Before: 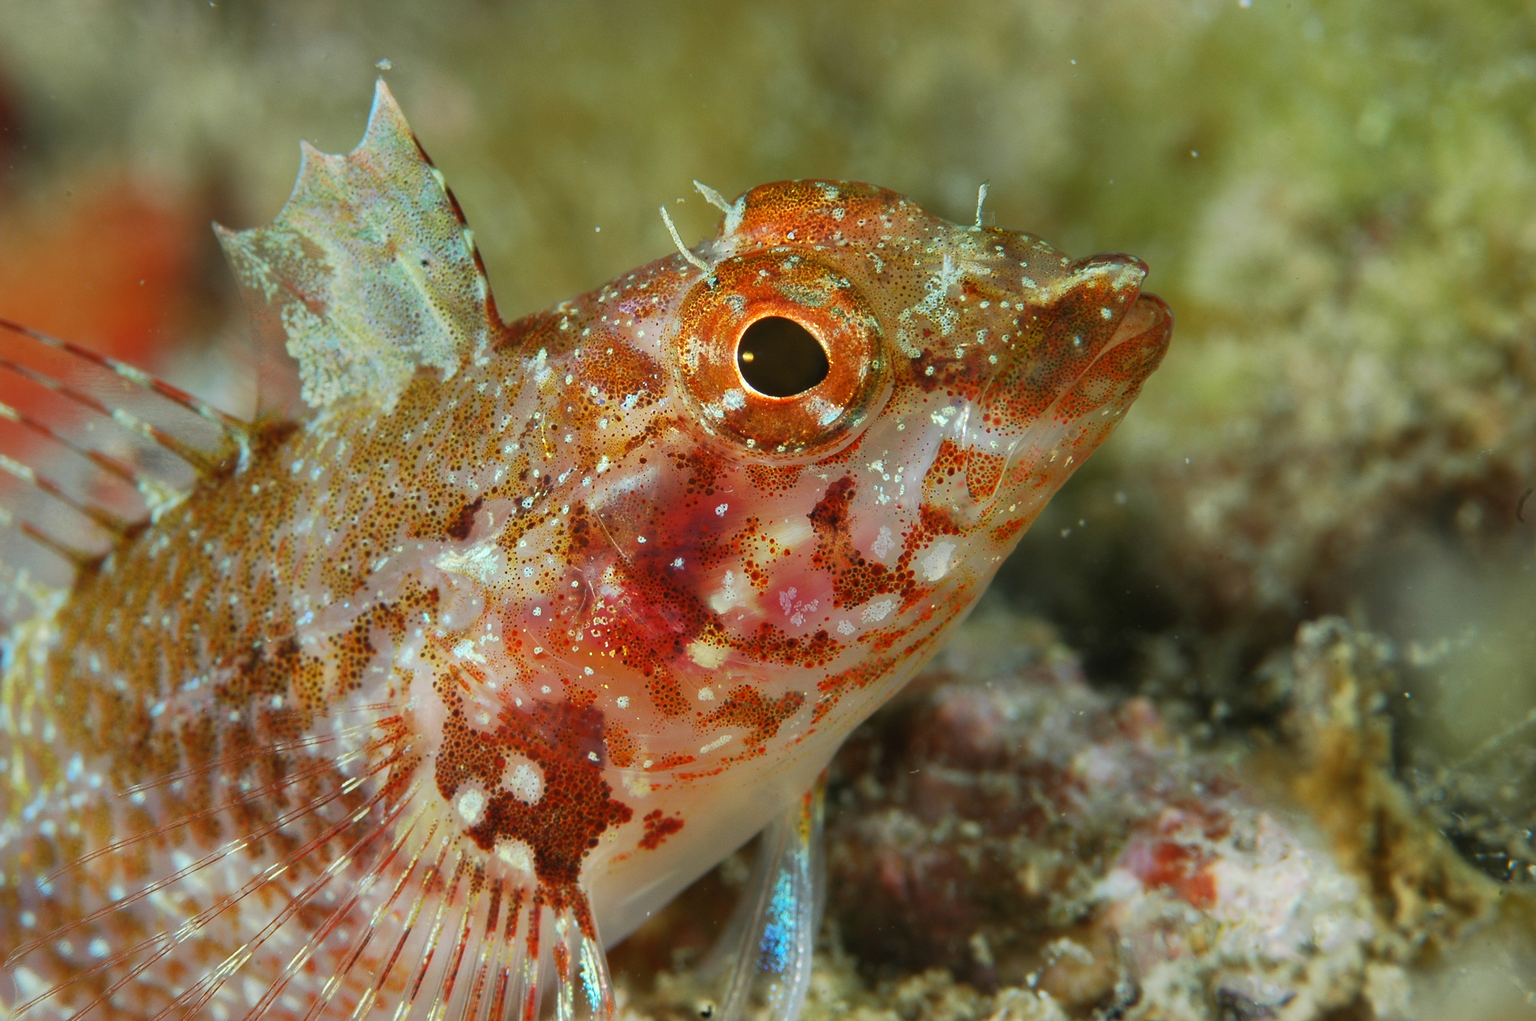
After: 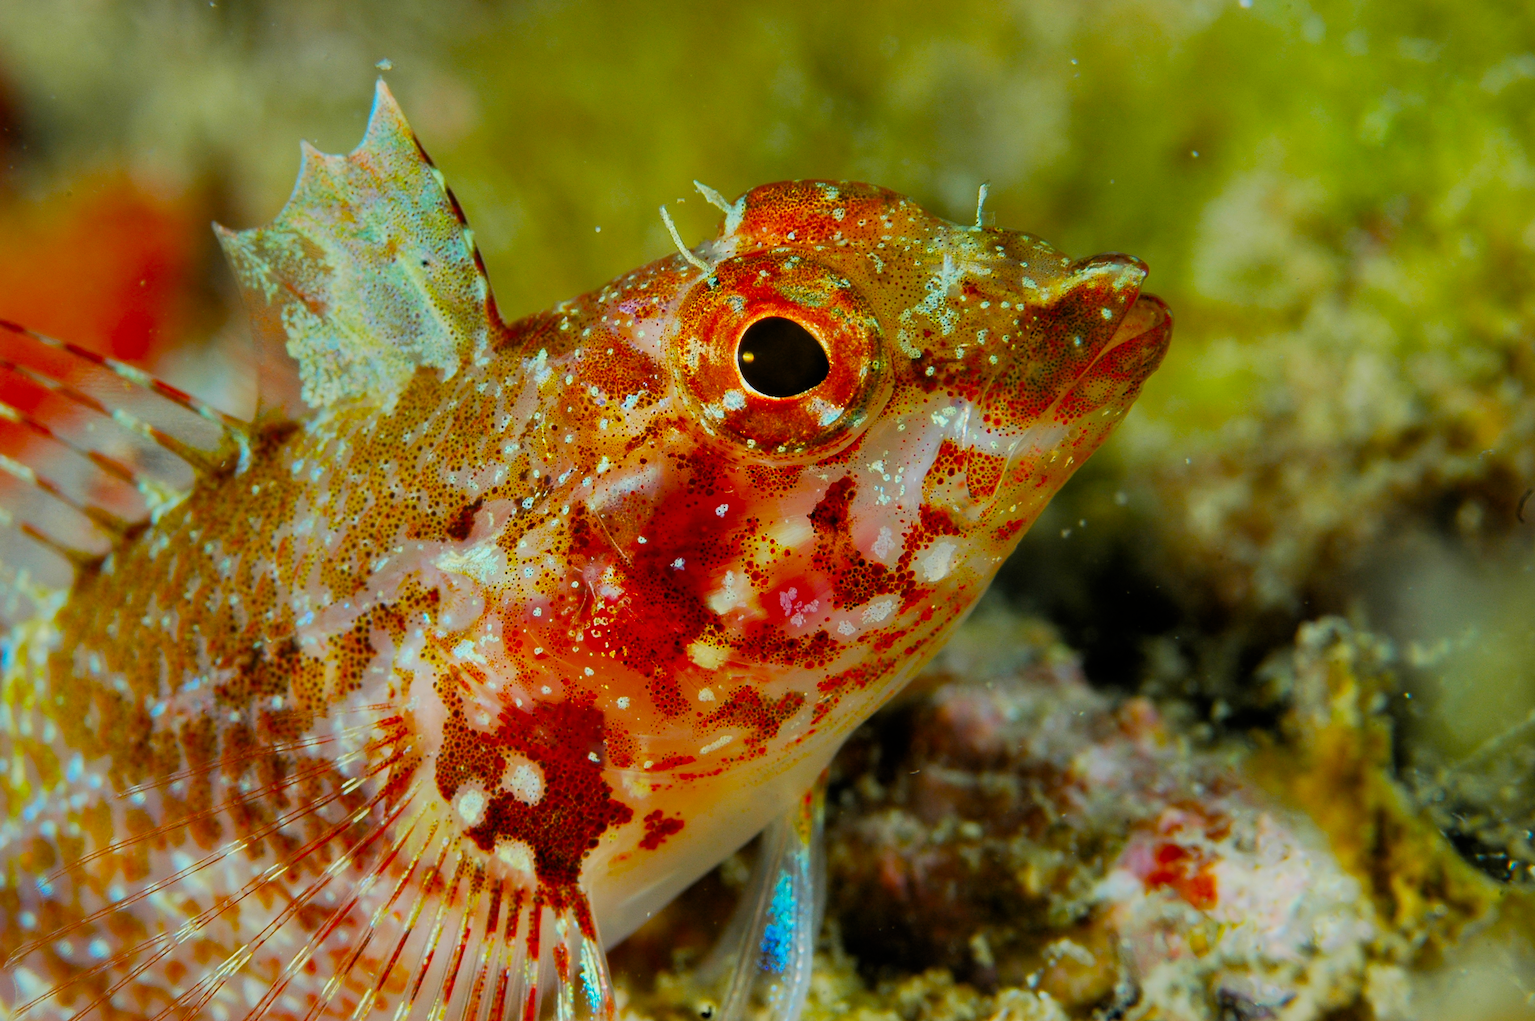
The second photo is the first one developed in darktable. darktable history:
color balance rgb: perceptual saturation grading › global saturation 20%, global vibrance 20%
filmic rgb: black relative exposure -7.75 EV, white relative exposure 4.4 EV, threshold 3 EV, target black luminance 0%, hardness 3.76, latitude 50.51%, contrast 1.074, highlights saturation mix 10%, shadows ↔ highlights balance -0.22%, color science v4 (2020), enable highlight reconstruction true
